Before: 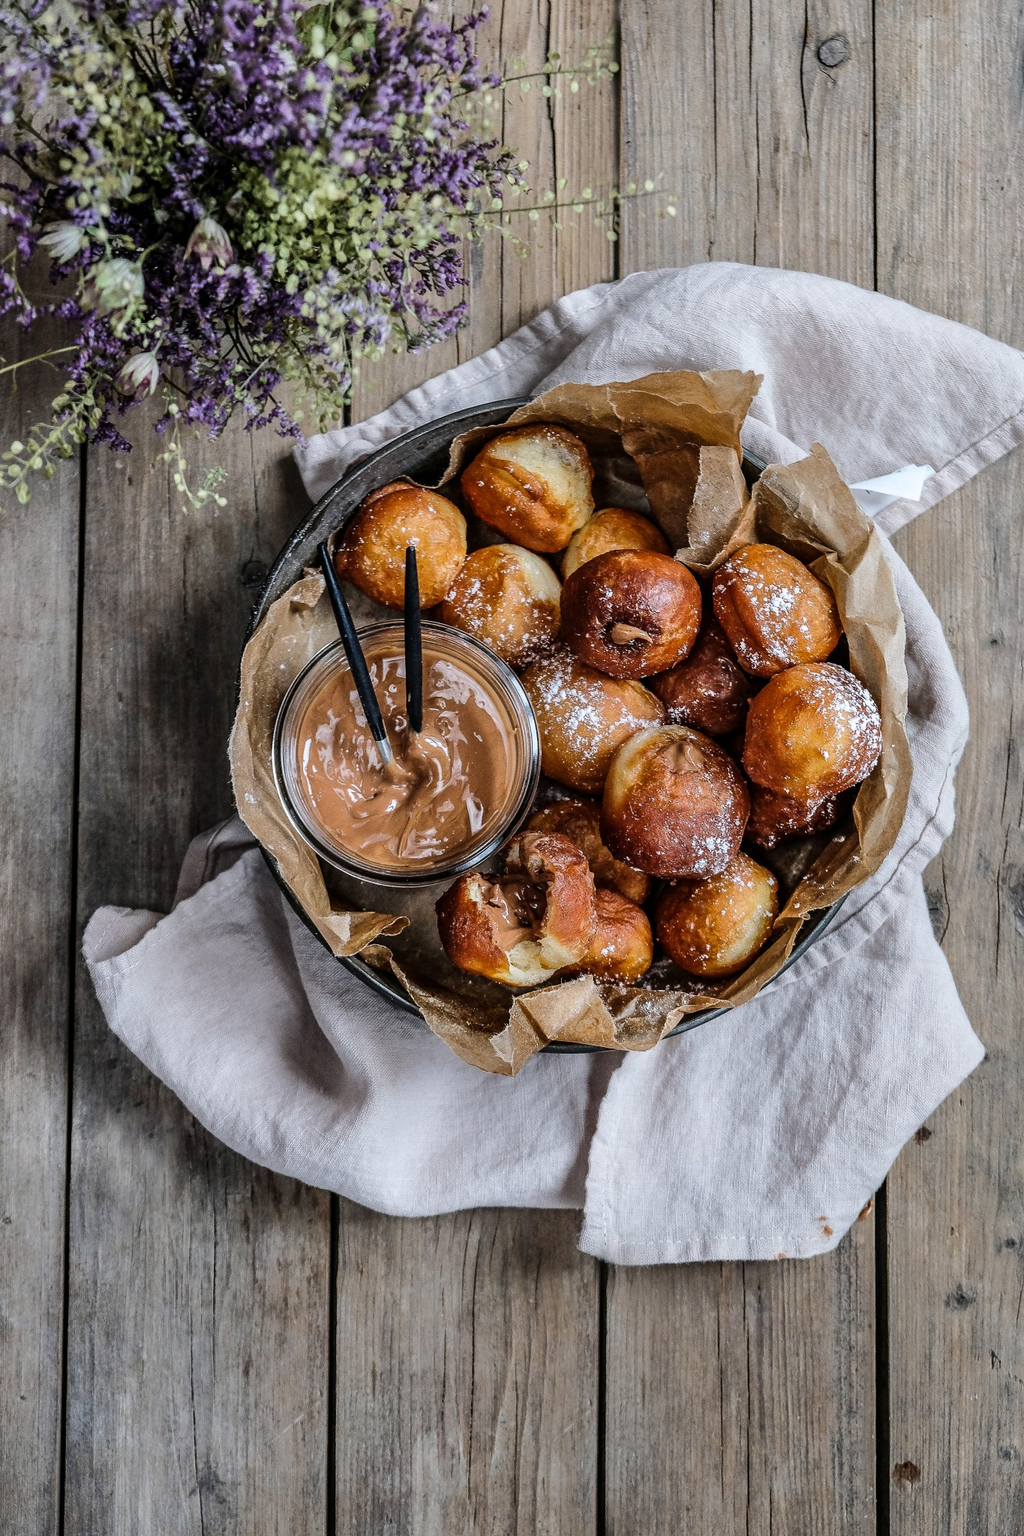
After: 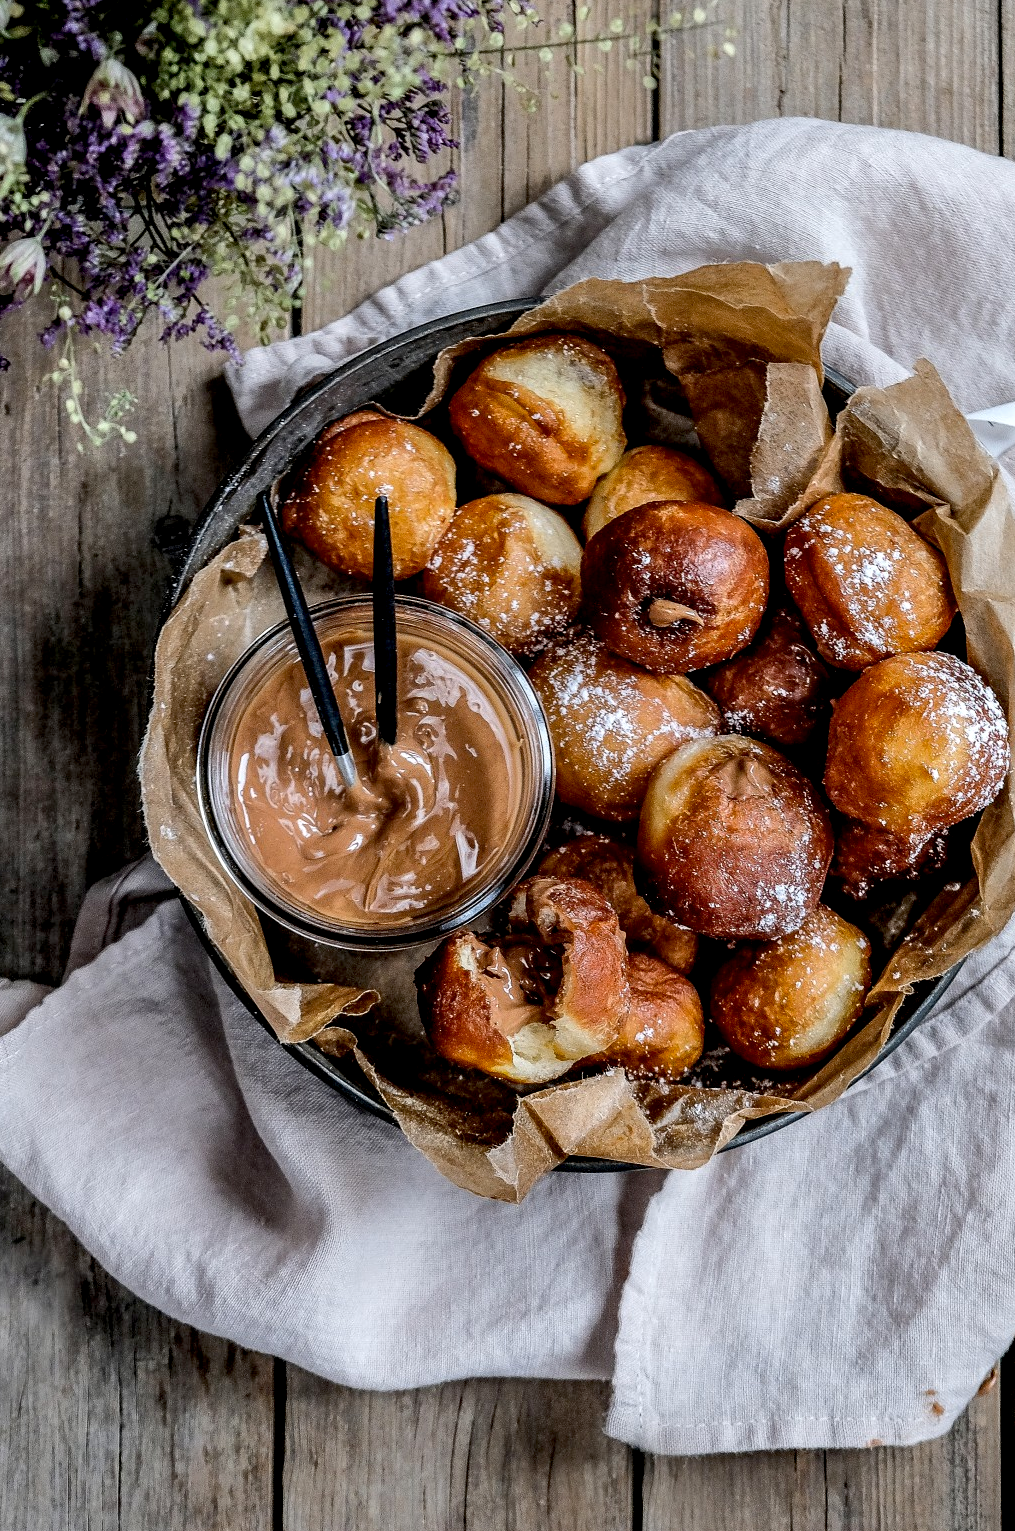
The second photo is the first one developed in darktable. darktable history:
crop and rotate: left 12.222%, top 11.367%, right 13.356%, bottom 13.868%
local contrast: highlights 103%, shadows 100%, detail 120%, midtone range 0.2
exposure: black level correction 0.01, exposure 0.016 EV, compensate highlight preservation false
